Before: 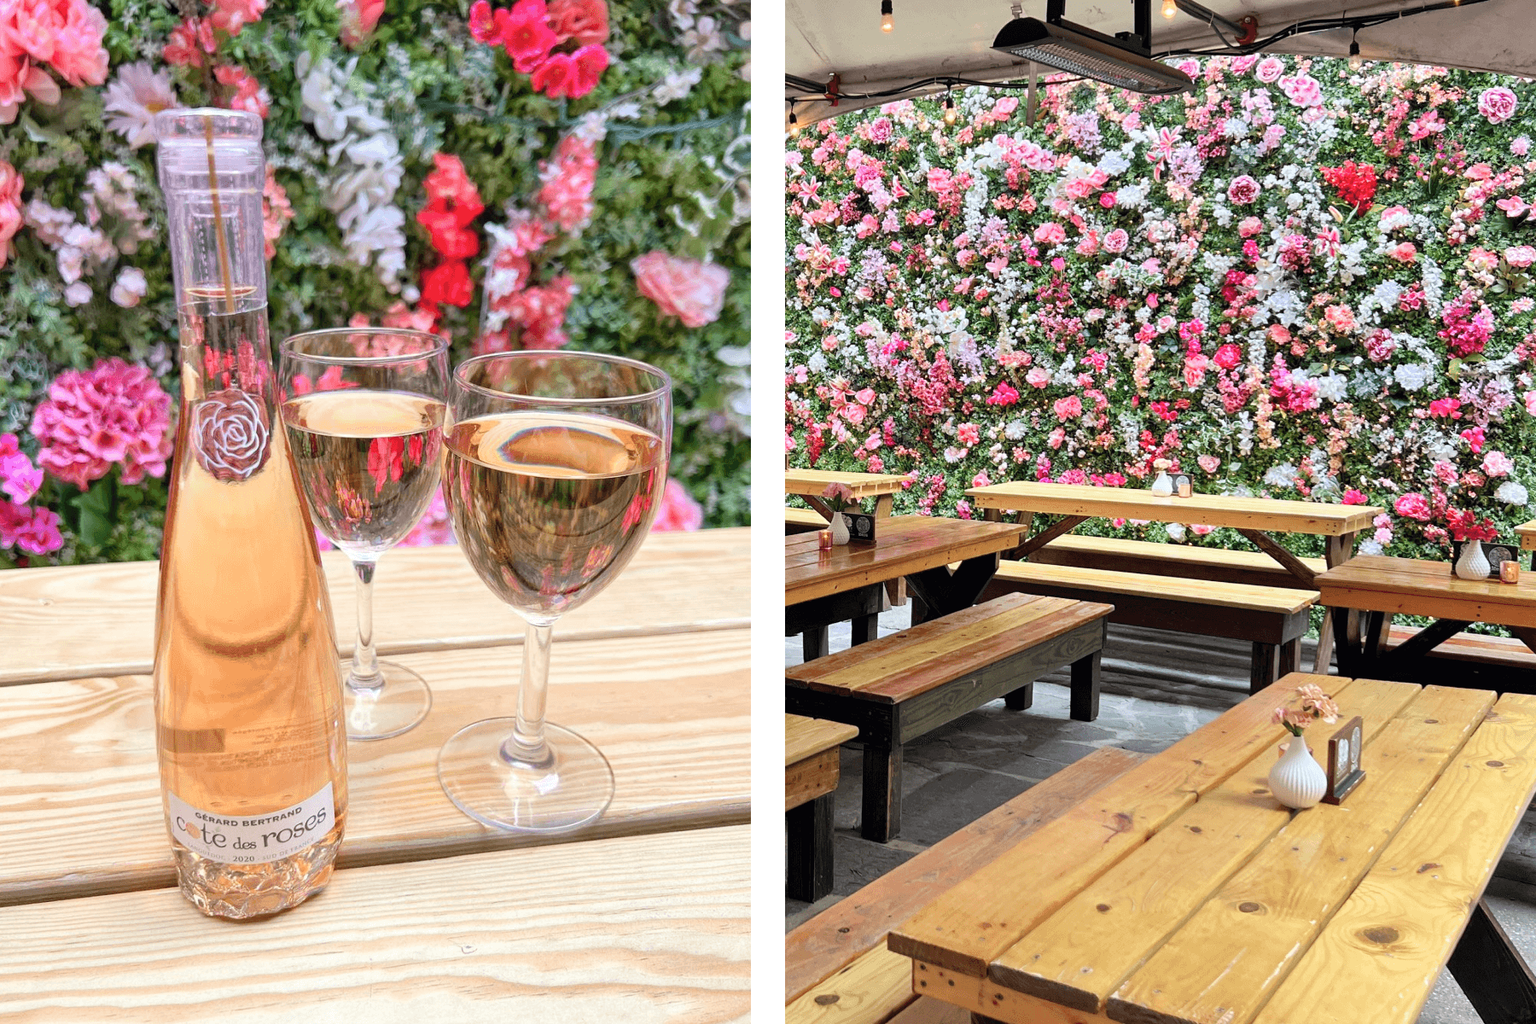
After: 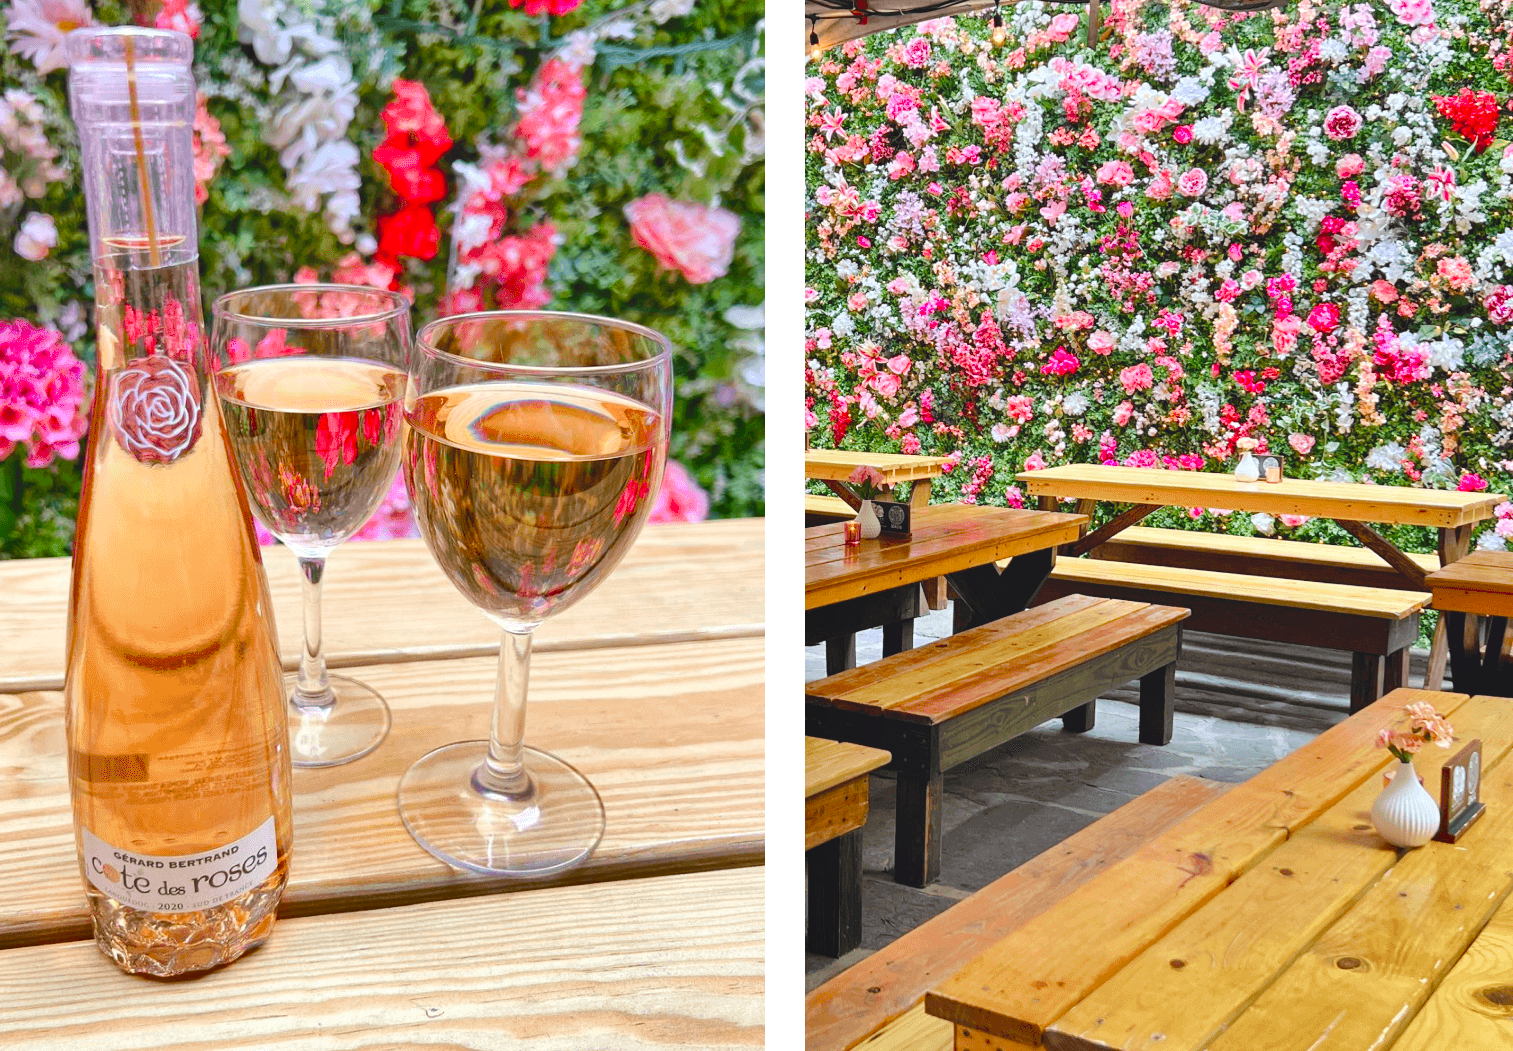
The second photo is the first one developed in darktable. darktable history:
shadows and highlights: low approximation 0.01, soften with gaussian
crop: left 6.406%, top 8.394%, right 9.529%, bottom 3.97%
color balance rgb: global offset › luminance 0.702%, perceptual saturation grading › global saturation 34.786%, perceptual saturation grading › highlights -29.901%, perceptual saturation grading › shadows 35.289%, perceptual brilliance grading › mid-tones 9.729%, perceptual brilliance grading › shadows 15.837%, global vibrance 20%
exposure: compensate highlight preservation false
